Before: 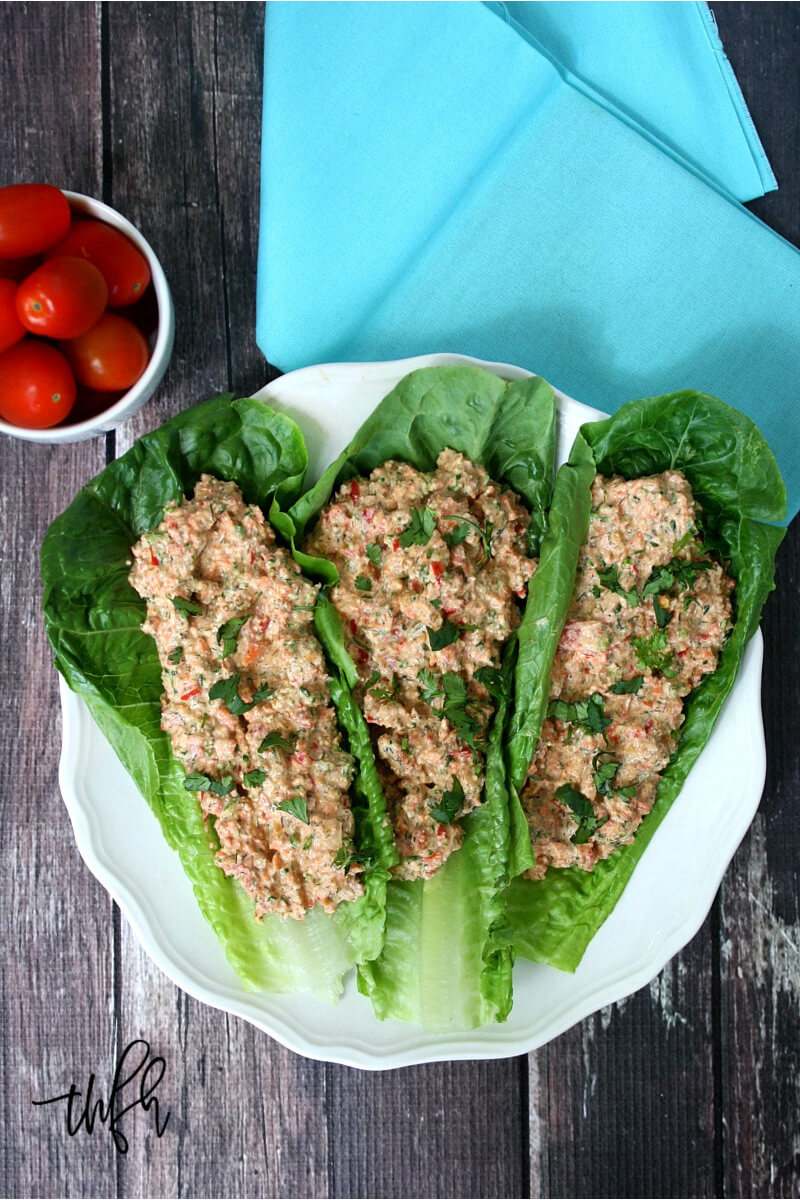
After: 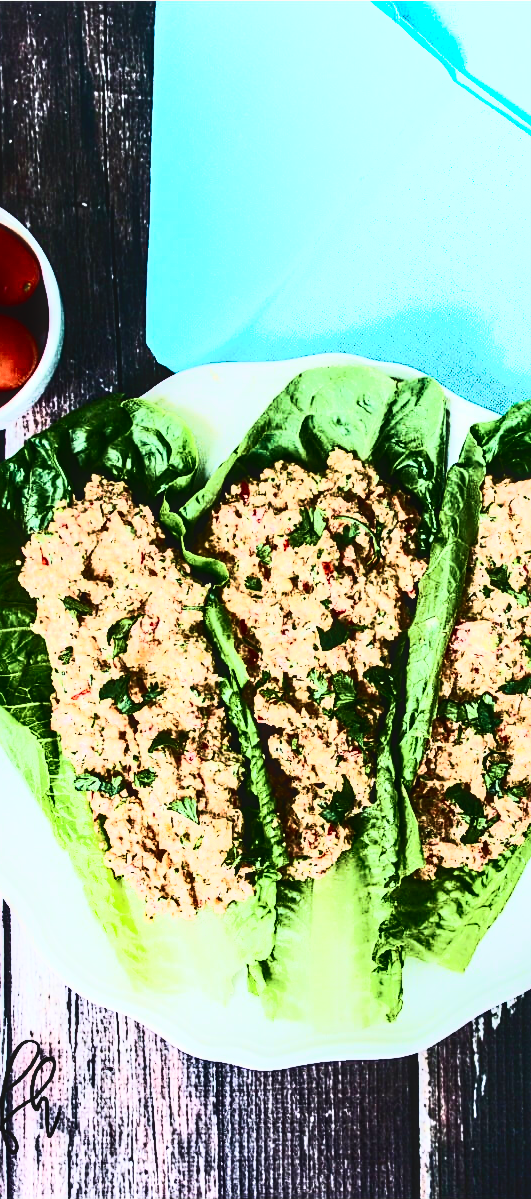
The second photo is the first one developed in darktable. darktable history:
sharpen: on, module defaults
contrast brightness saturation: contrast 0.931, brightness 0.194
crop and rotate: left 13.802%, right 19.748%
tone equalizer: -8 EV -1.11 EV, -7 EV -1.03 EV, -6 EV -0.882 EV, -5 EV -0.579 EV, -3 EV 0.557 EV, -2 EV 0.863 EV, -1 EV 0.992 EV, +0 EV 1.07 EV, edges refinement/feathering 500, mask exposure compensation -1.57 EV, preserve details no
shadows and highlights: low approximation 0.01, soften with gaussian
local contrast: on, module defaults
velvia: strength 67.63%, mid-tones bias 0.977
